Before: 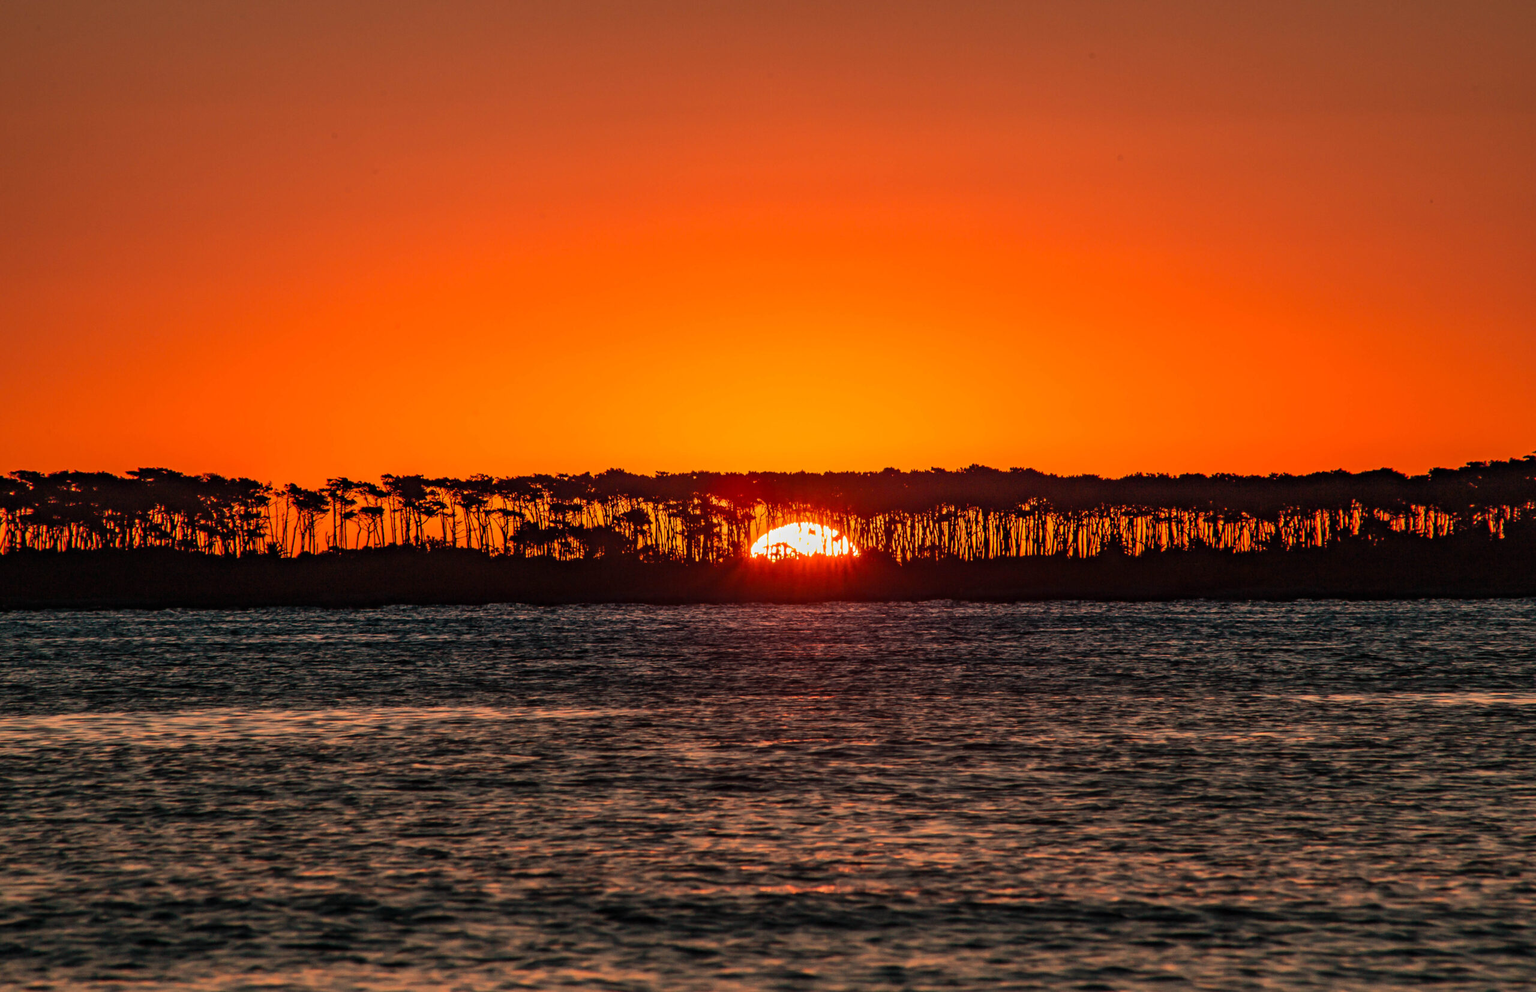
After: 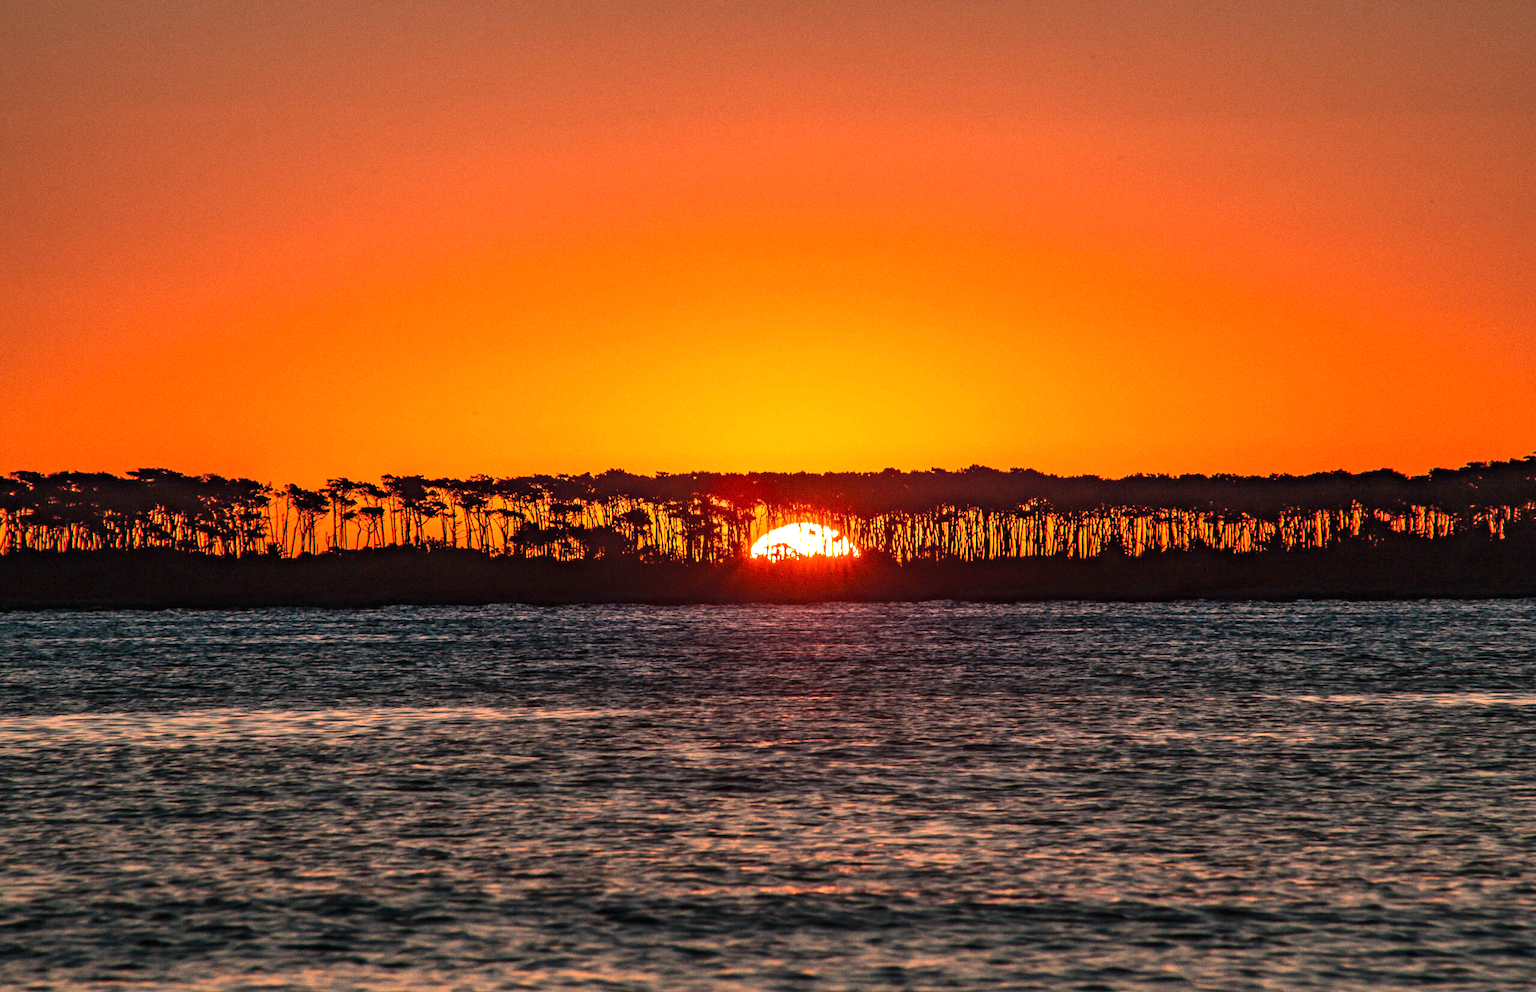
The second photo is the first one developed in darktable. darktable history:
white balance: red 0.924, blue 1.095
exposure: black level correction 0, exposure 0.7 EV, compensate exposure bias true, compensate highlight preservation false
grain: coarseness 0.09 ISO
